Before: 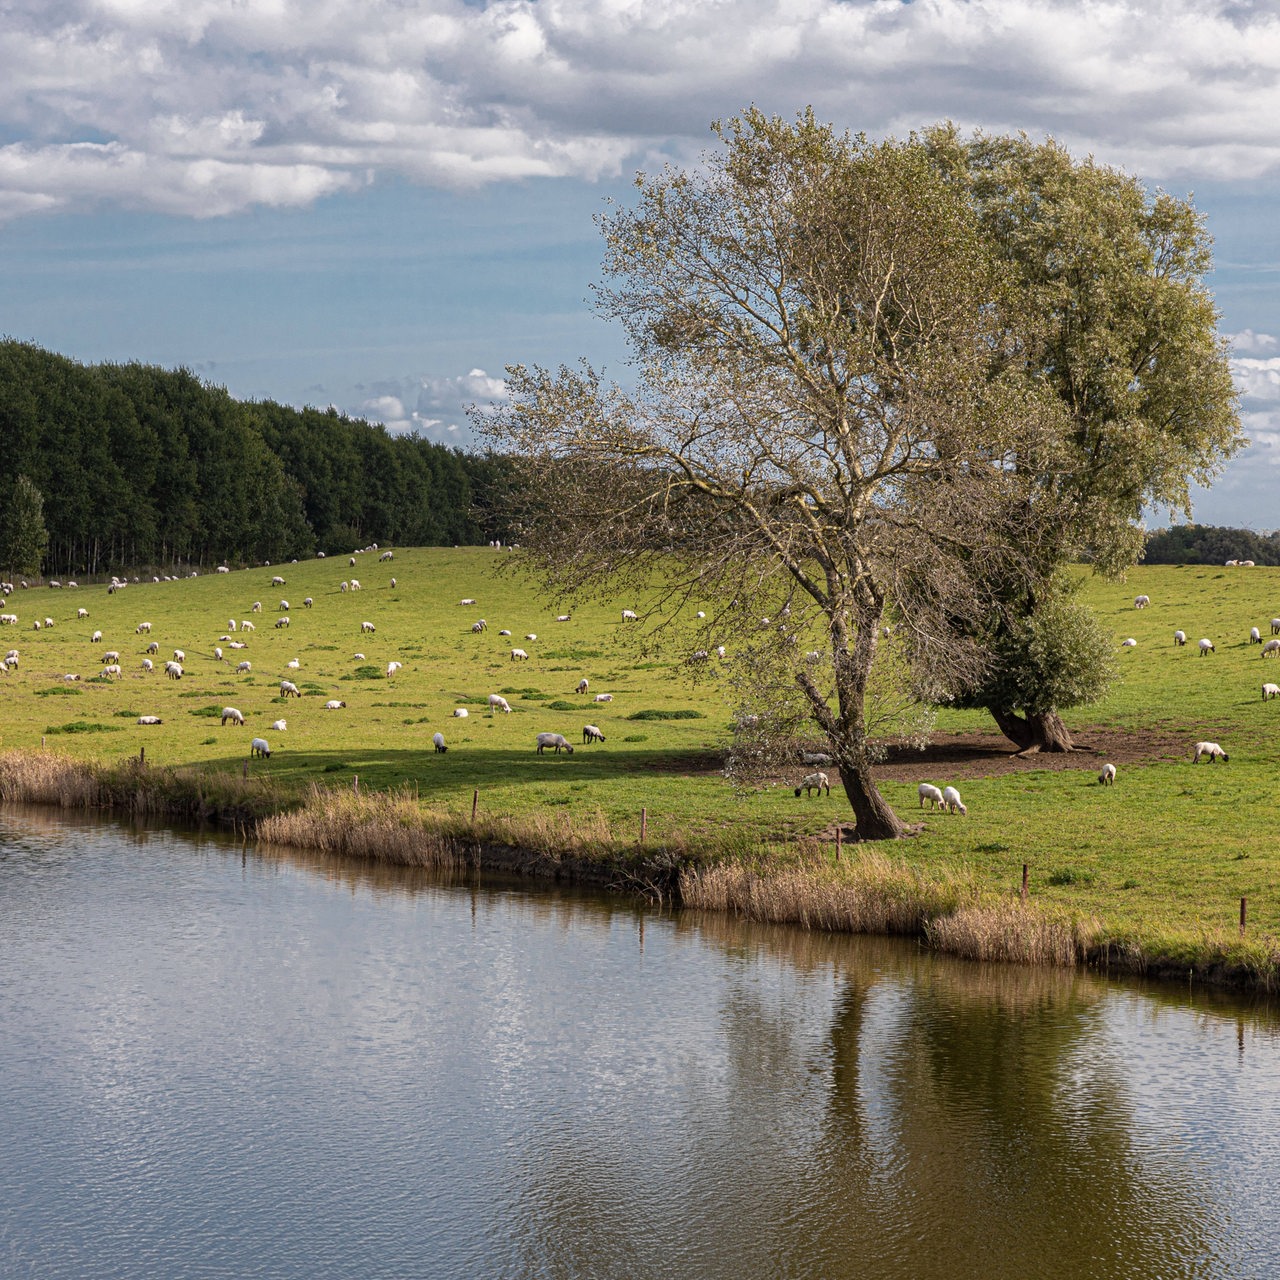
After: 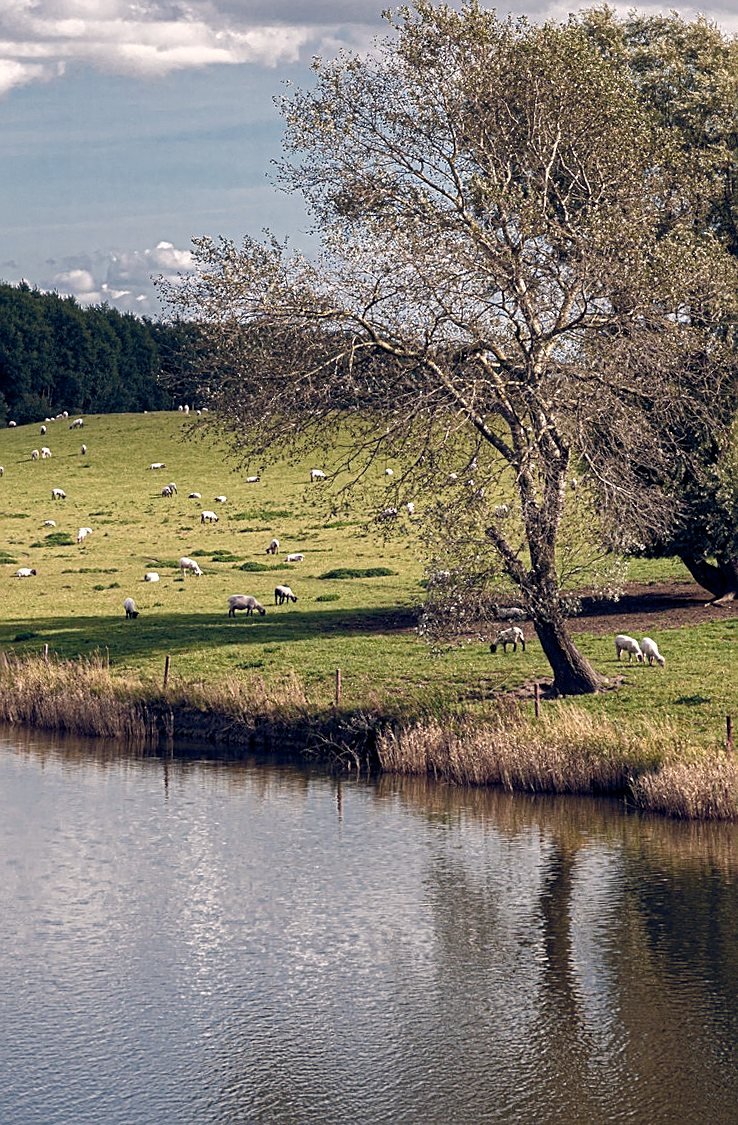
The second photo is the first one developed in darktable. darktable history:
sharpen: on, module defaults
crop and rotate: left 22.918%, top 5.629%, right 14.711%, bottom 2.247%
rotate and perspective: rotation -1.68°, lens shift (vertical) -0.146, crop left 0.049, crop right 0.912, crop top 0.032, crop bottom 0.96
color zones: curves: ch0 [(0, 0.558) (0.143, 0.559) (0.286, 0.529) (0.429, 0.505) (0.571, 0.5) (0.714, 0.5) (0.857, 0.5) (1, 0.558)]; ch1 [(0, 0.469) (0.01, 0.469) (0.12, 0.446) (0.248, 0.469) (0.5, 0.5) (0.748, 0.5) (0.99, 0.469) (1, 0.469)]
color balance rgb: highlights gain › chroma 2.94%, highlights gain › hue 60.57°, global offset › chroma 0.25%, global offset › hue 256.52°, perceptual saturation grading › global saturation 20%, perceptual saturation grading › highlights -50%, perceptual saturation grading › shadows 30%, contrast 15%
